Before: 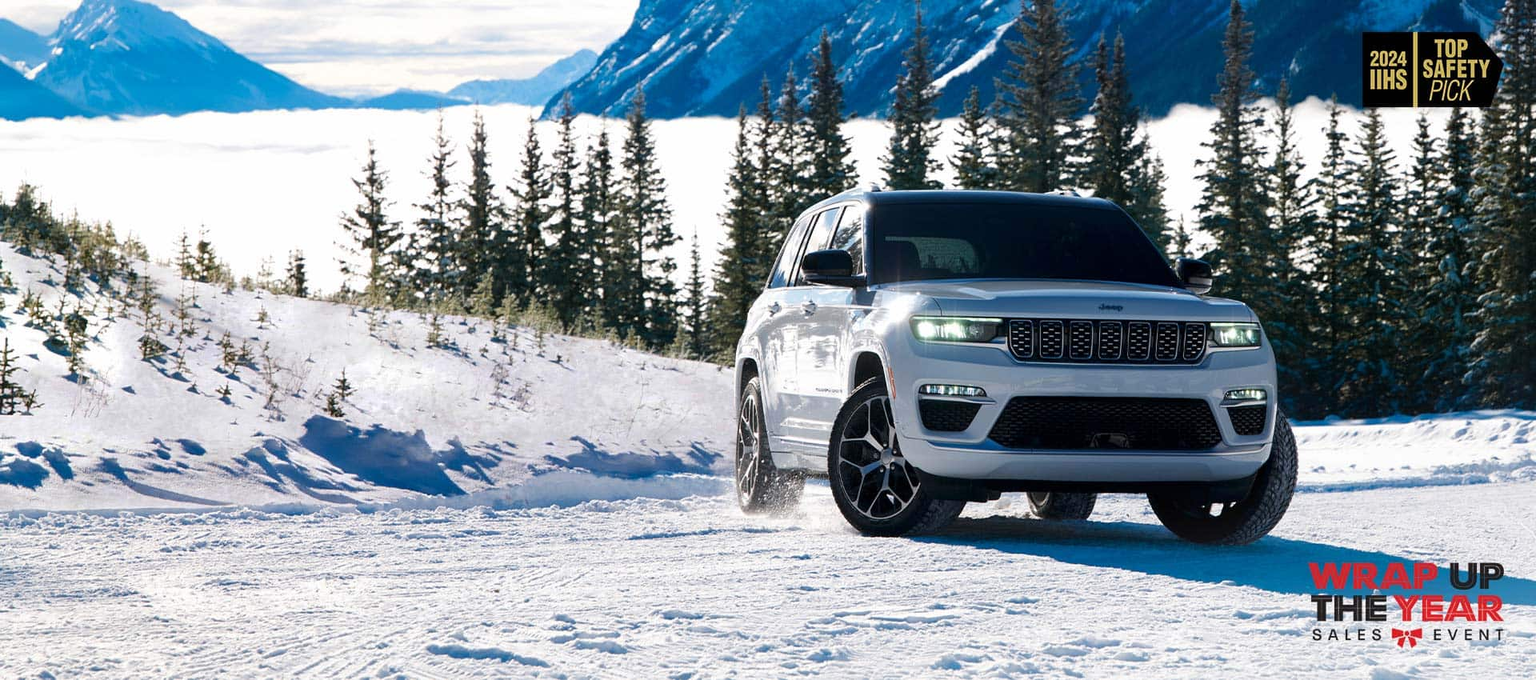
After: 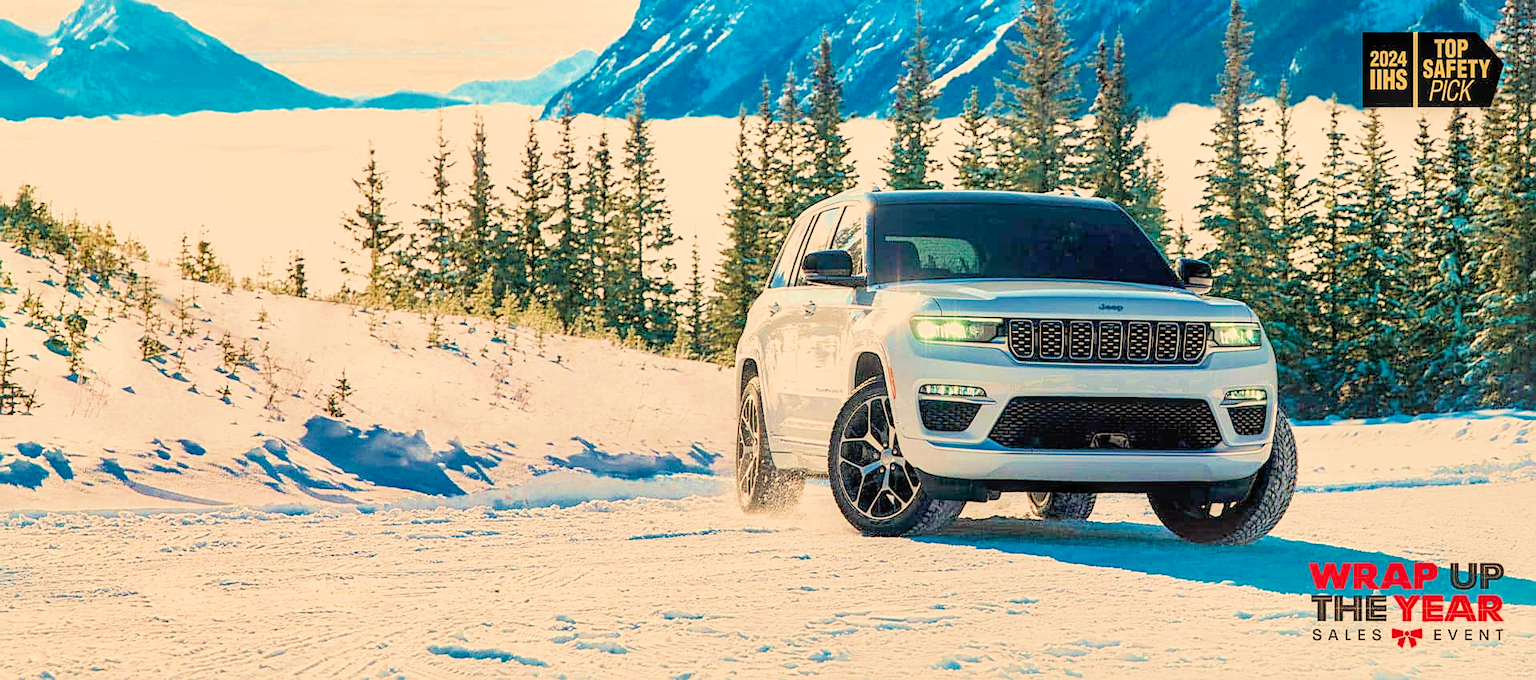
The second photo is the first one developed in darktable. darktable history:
white balance: red 1.138, green 0.996, blue 0.812
local contrast: on, module defaults
color balance: output saturation 110%
filmic rgb: middle gray luminance 3.44%, black relative exposure -5.92 EV, white relative exposure 6.33 EV, threshold 6 EV, dynamic range scaling 22.4%, target black luminance 0%, hardness 2.33, latitude 45.85%, contrast 0.78, highlights saturation mix 100%, shadows ↔ highlights balance 0.033%, add noise in highlights 0, preserve chrominance max RGB, color science v3 (2019), use custom middle-gray values true, iterations of high-quality reconstruction 0, contrast in highlights soft, enable highlight reconstruction true
velvia: on, module defaults
sharpen: on, module defaults
shadows and highlights: shadows 20.91, highlights -35.45, soften with gaussian
